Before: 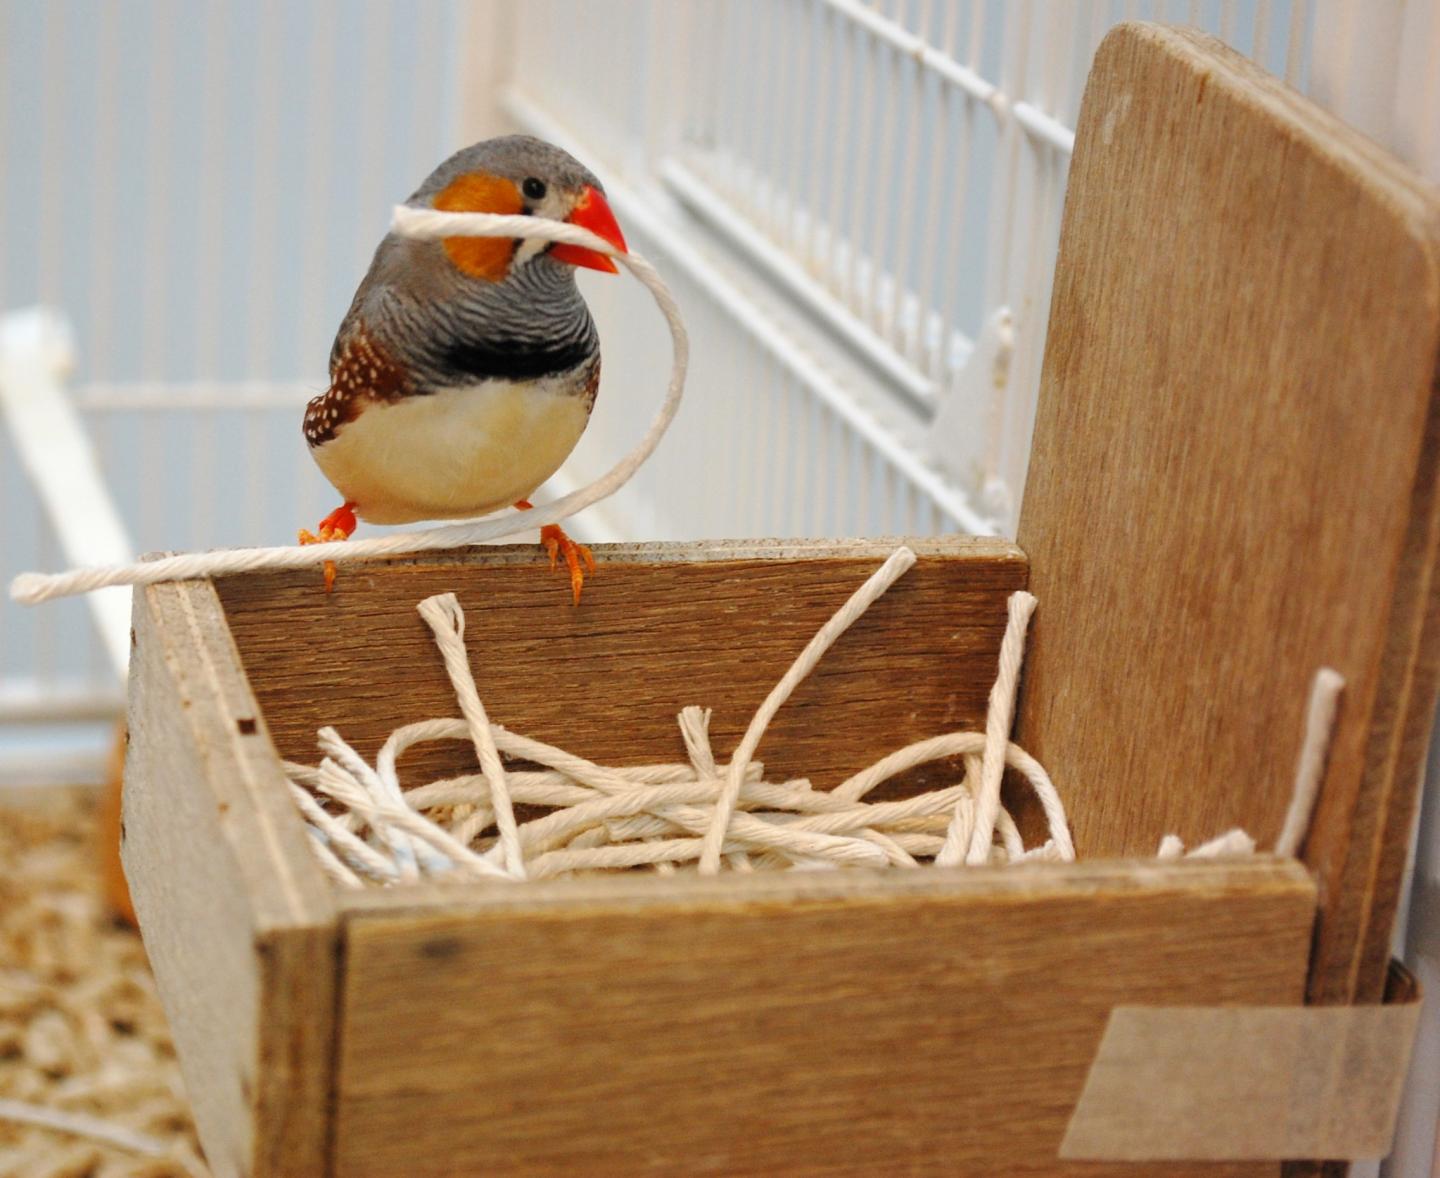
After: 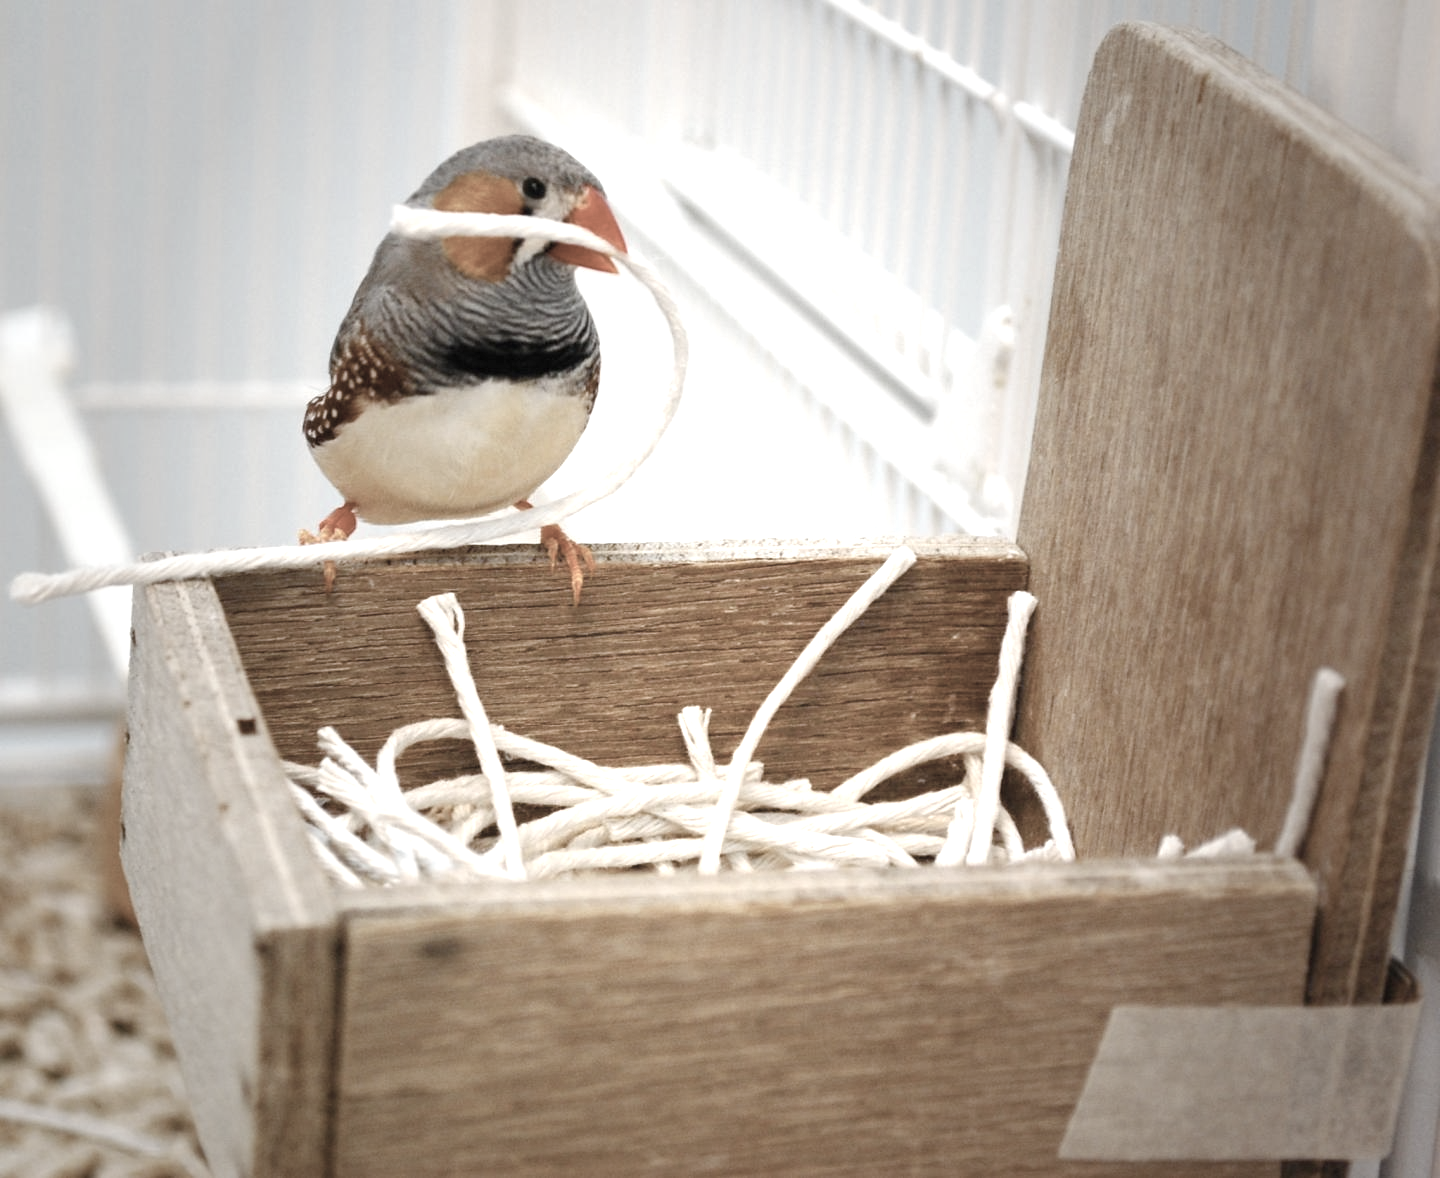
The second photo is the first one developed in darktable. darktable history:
vignetting: fall-off start 16.21%, fall-off radius 100.58%, saturation 0.001, width/height ratio 0.722, unbound false
color balance rgb: perceptual saturation grading › global saturation 35.075%, perceptual saturation grading › highlights -29.972%, perceptual saturation grading › shadows 35.691%
exposure: black level correction 0, exposure 1.105 EV, compensate highlight preservation false
color zones: curves: ch1 [(0, 0.153) (0.143, 0.15) (0.286, 0.151) (0.429, 0.152) (0.571, 0.152) (0.714, 0.151) (0.857, 0.151) (1, 0.153)]
